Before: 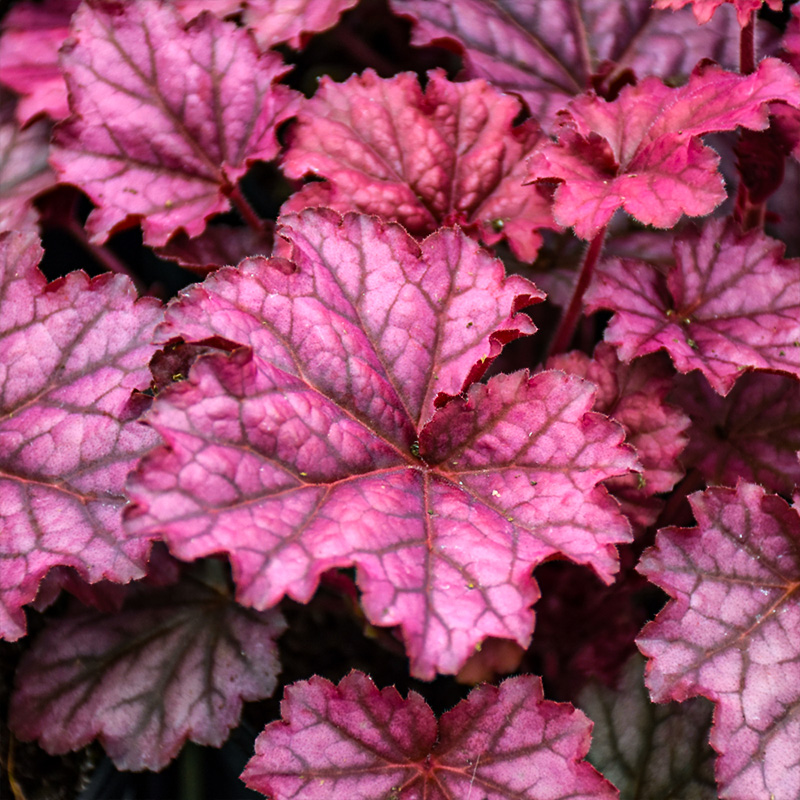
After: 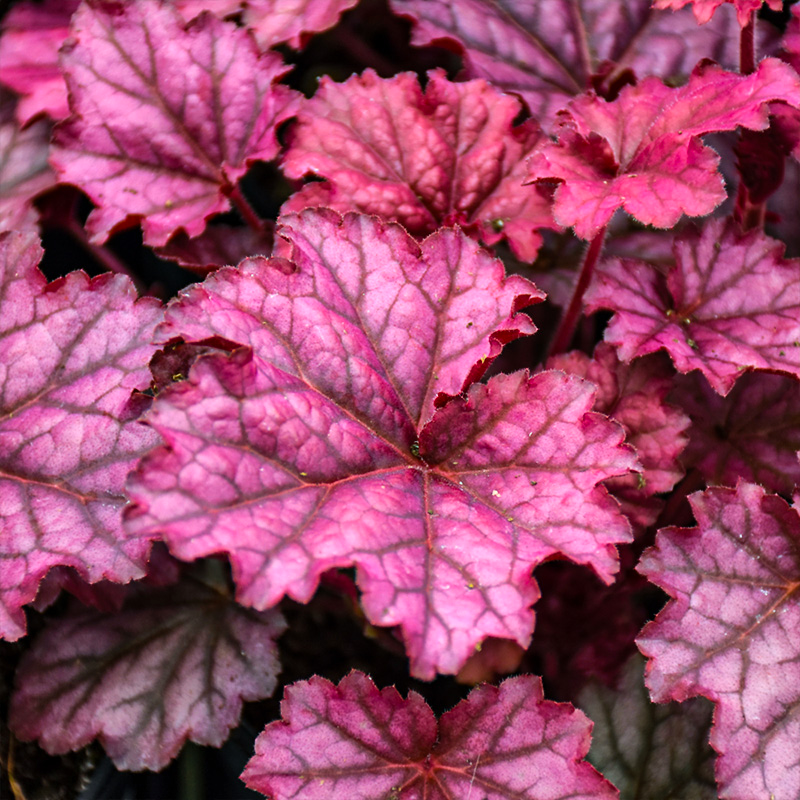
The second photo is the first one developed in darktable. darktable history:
shadows and highlights: shadows 36.67, highlights -27.17, soften with gaussian
color correction: highlights b* 0.003, saturation 1.06
